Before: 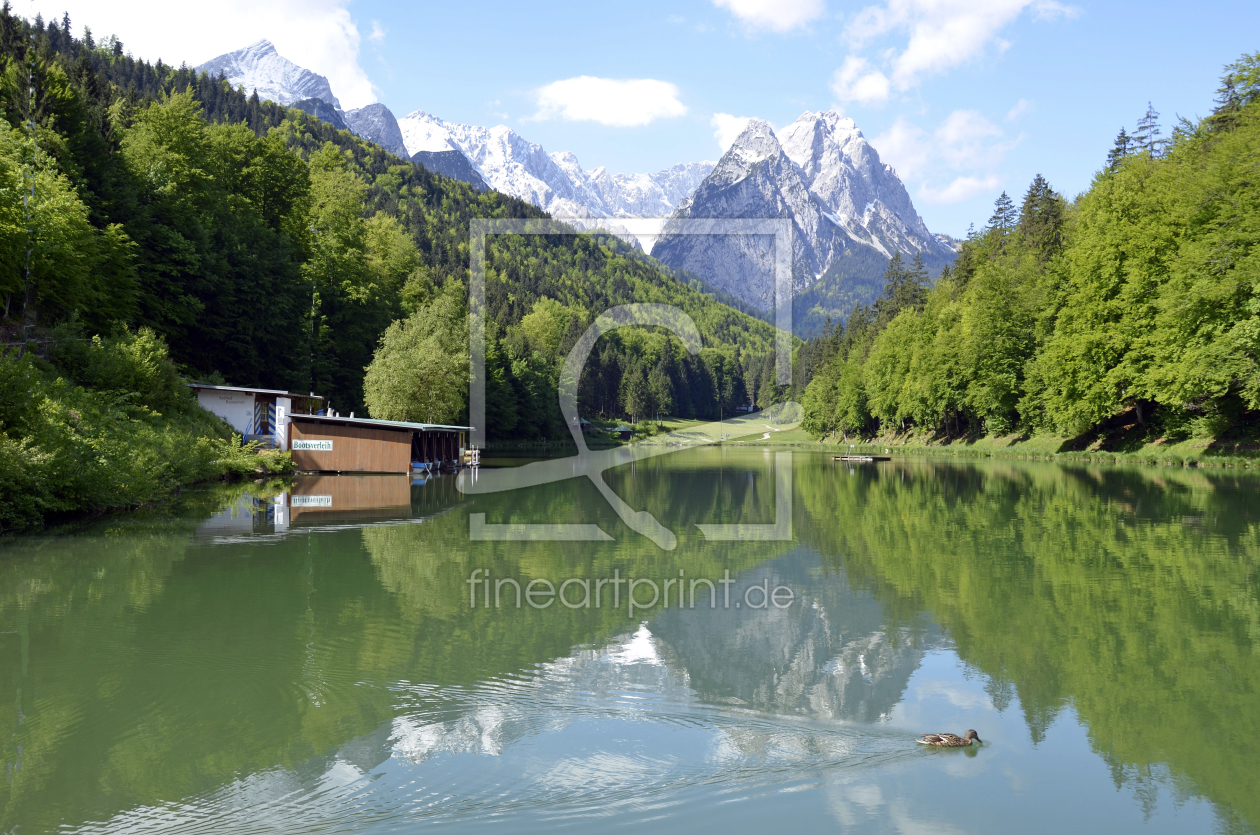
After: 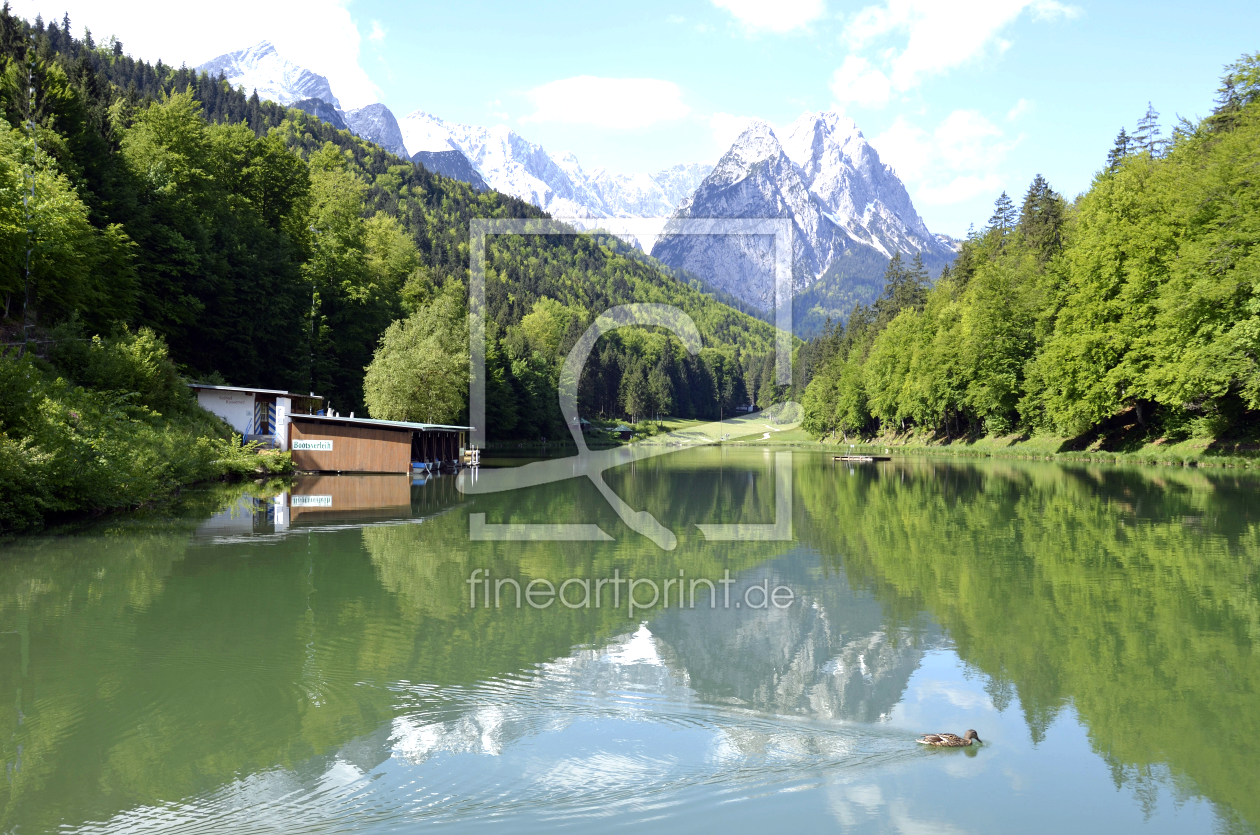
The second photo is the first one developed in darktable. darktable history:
tone equalizer: -8 EV -0.399 EV, -7 EV -0.411 EV, -6 EV -0.312 EV, -5 EV -0.238 EV, -3 EV 0.218 EV, -2 EV 0.328 EV, -1 EV 0.41 EV, +0 EV 0.431 EV
